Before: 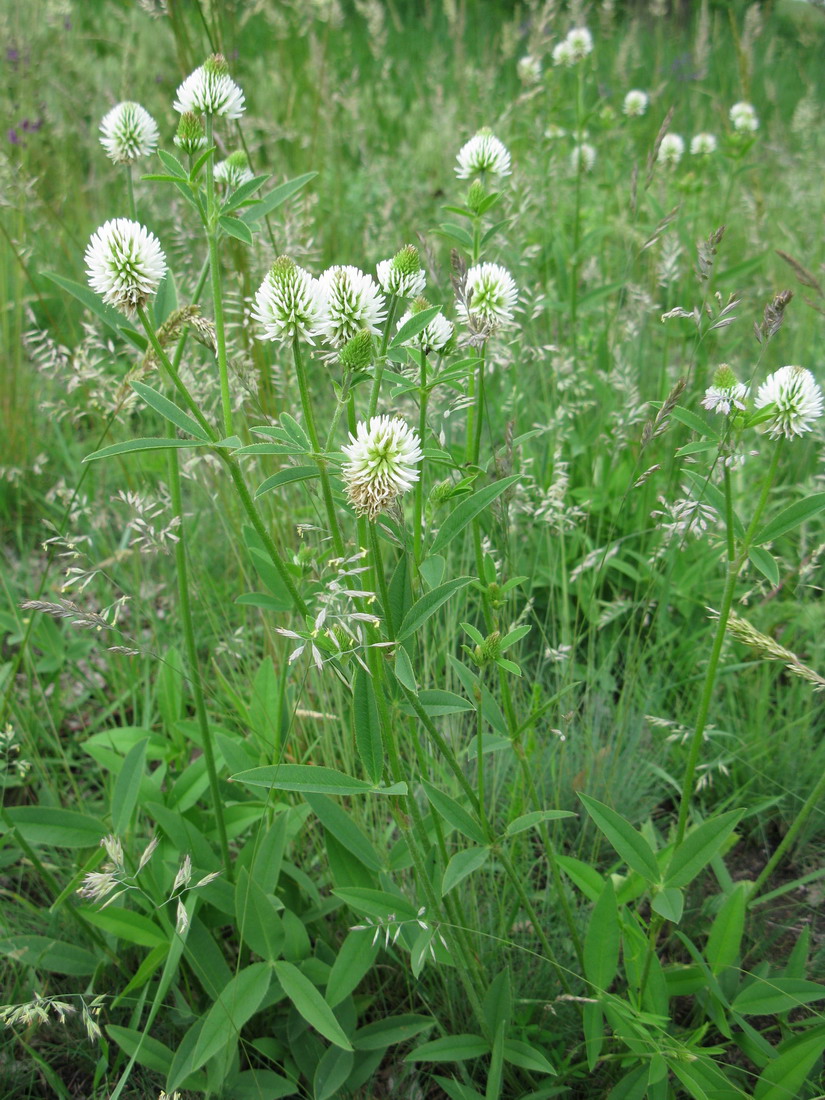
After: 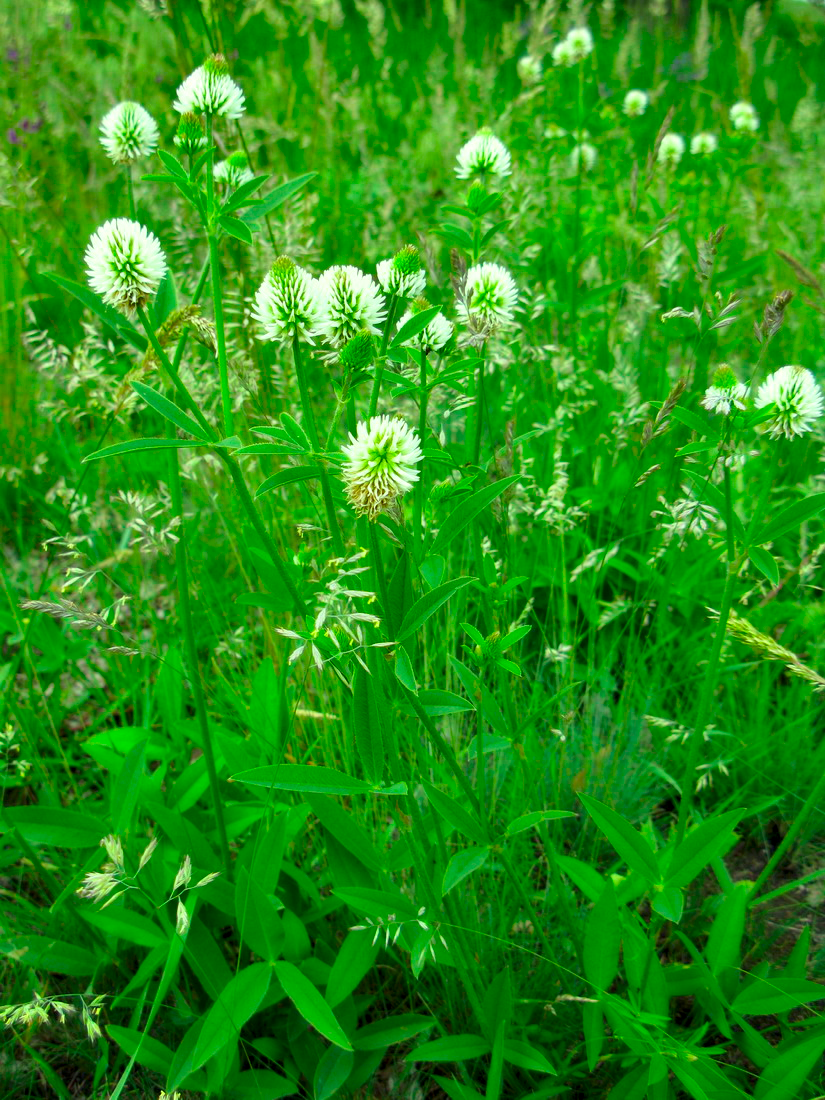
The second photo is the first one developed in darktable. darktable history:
color correction: highlights a* -10.77, highlights b* 9.8, saturation 1.72
contrast equalizer: y [[0.536, 0.565, 0.581, 0.516, 0.52, 0.491], [0.5 ×6], [0.5 ×6], [0 ×6], [0 ×6]]
